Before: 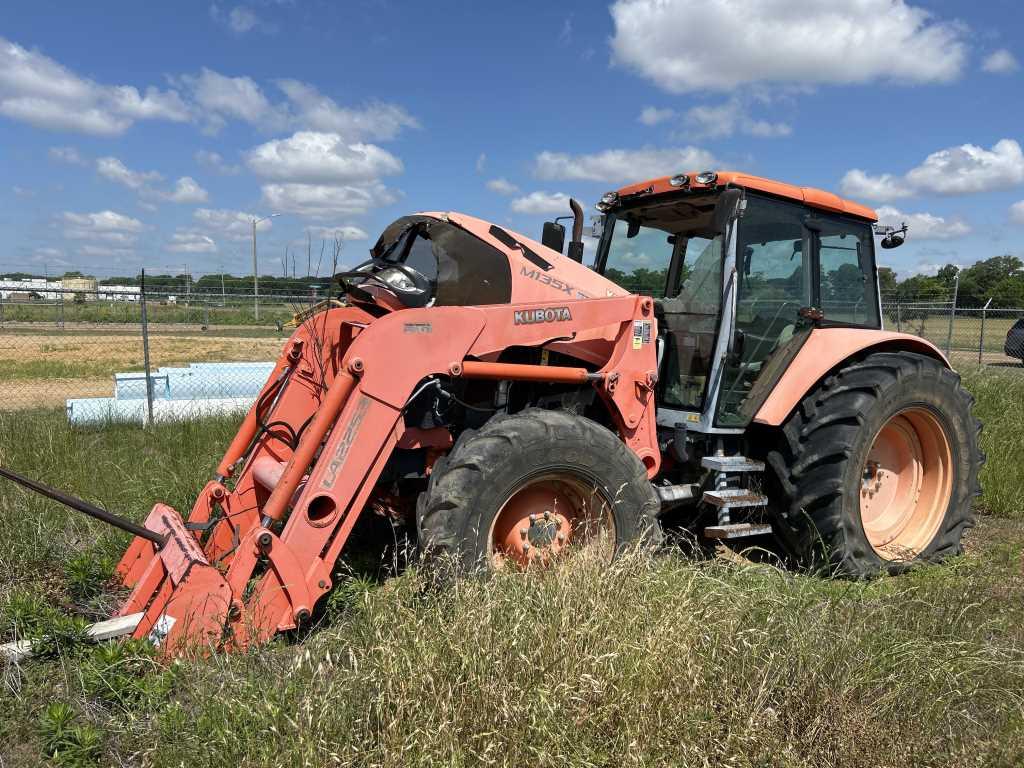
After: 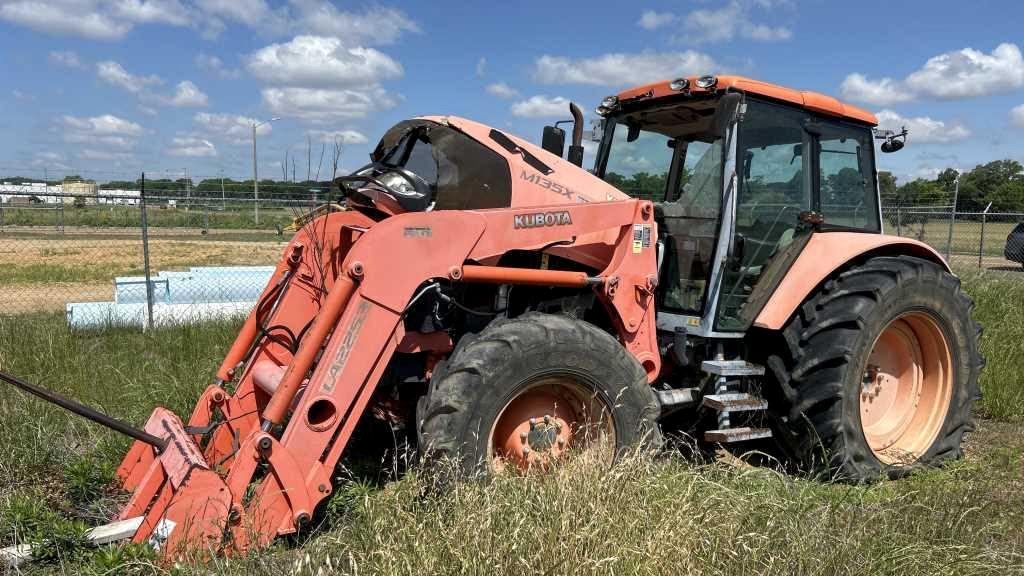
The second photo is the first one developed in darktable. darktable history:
crop and rotate: top 12.5%, bottom 12.5%
local contrast: highlights 100%, shadows 100%, detail 120%, midtone range 0.2
